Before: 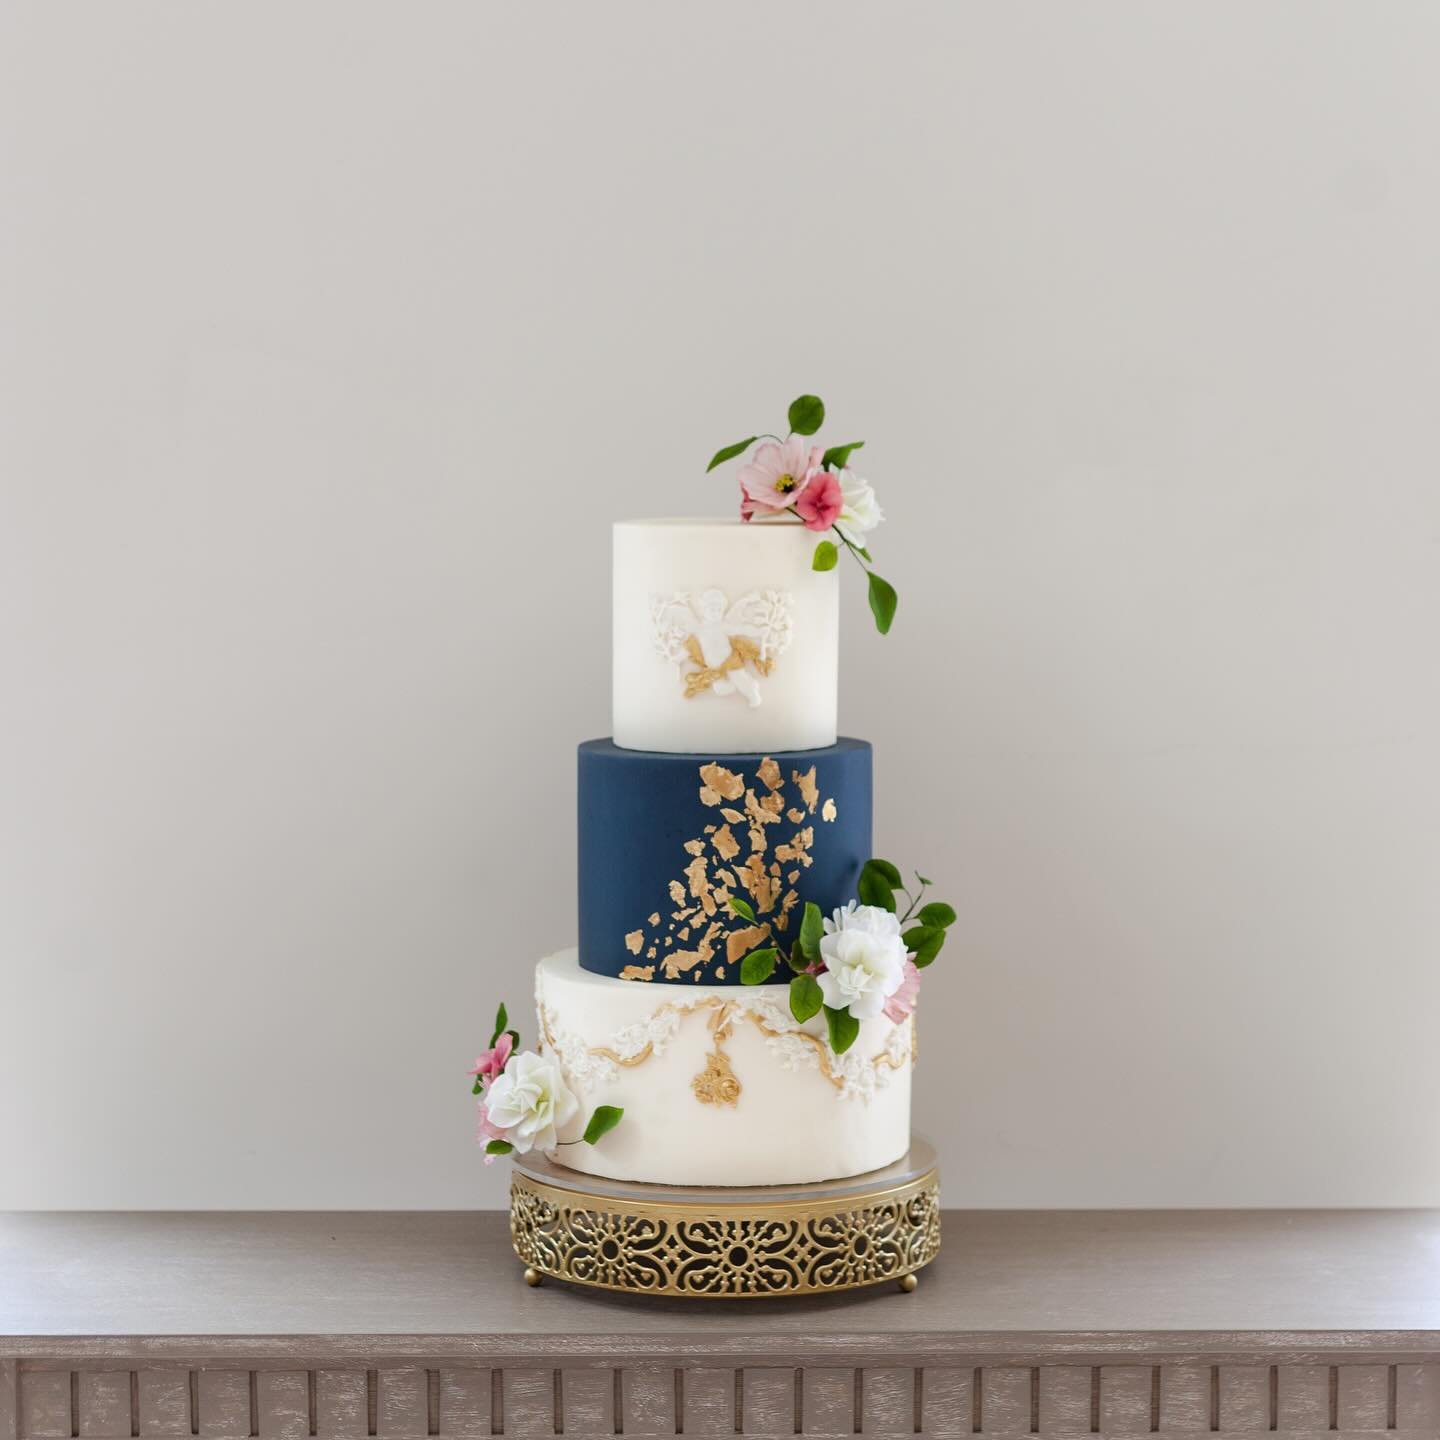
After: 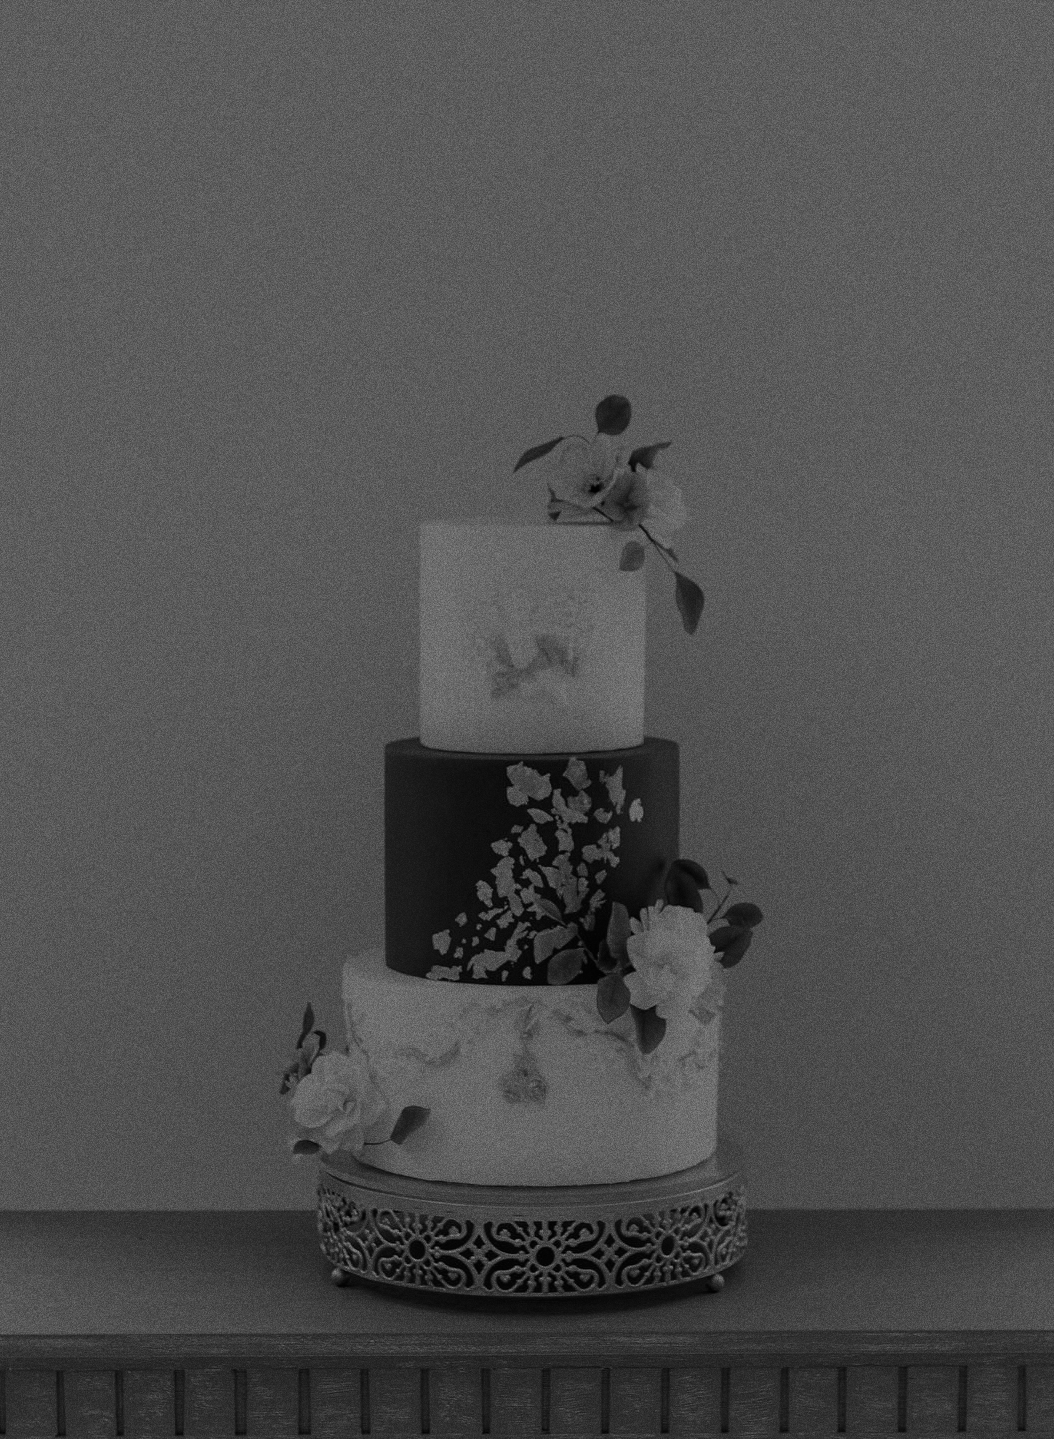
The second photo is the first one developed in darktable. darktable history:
exposure: exposure -2.446 EV, compensate highlight preservation false
crop: left 13.443%, right 13.31%
monochrome: on, module defaults
grain: coarseness 0.09 ISO, strength 40%
